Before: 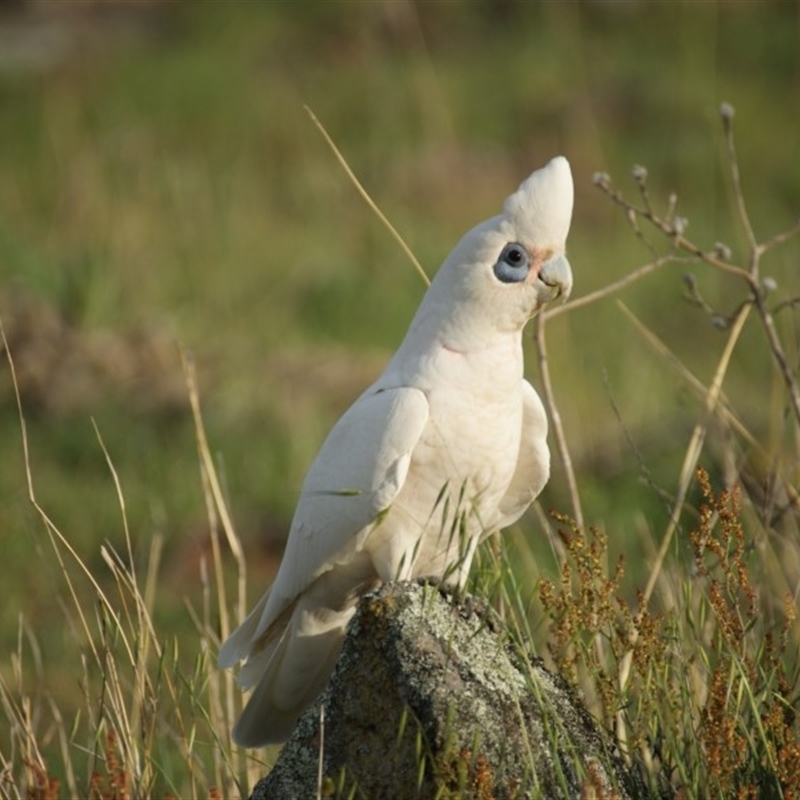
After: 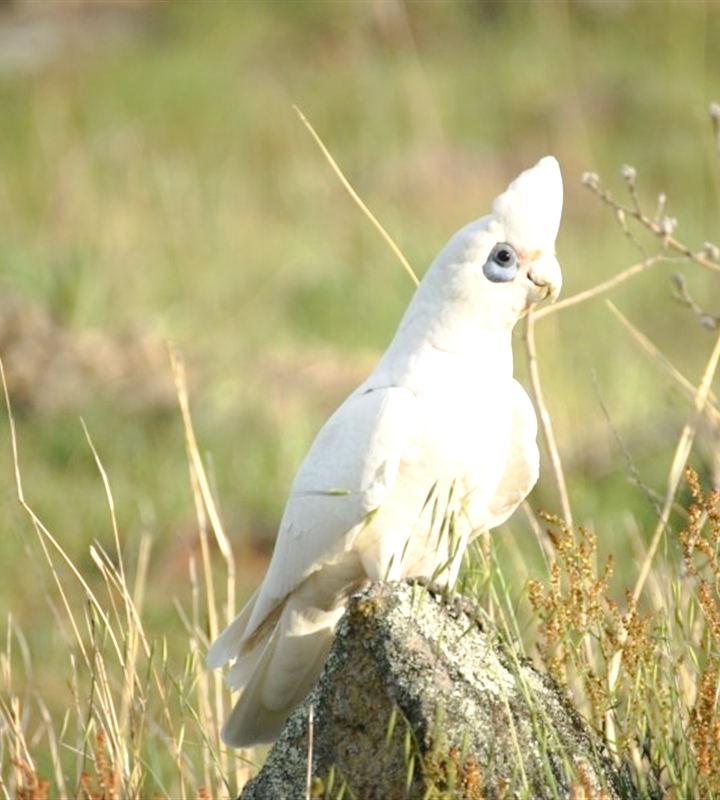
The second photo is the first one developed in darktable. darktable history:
exposure: black level correction 0, exposure 1.106 EV, compensate exposure bias true, compensate highlight preservation false
crop and rotate: left 1.397%, right 8.513%
tone curve: curves: ch0 [(0, 0) (0.003, 0.004) (0.011, 0.015) (0.025, 0.033) (0.044, 0.058) (0.069, 0.091) (0.1, 0.131) (0.136, 0.178) (0.177, 0.232) (0.224, 0.294) (0.277, 0.362) (0.335, 0.434) (0.399, 0.512) (0.468, 0.582) (0.543, 0.646) (0.623, 0.713) (0.709, 0.783) (0.801, 0.876) (0.898, 0.938) (1, 1)], preserve colors none
